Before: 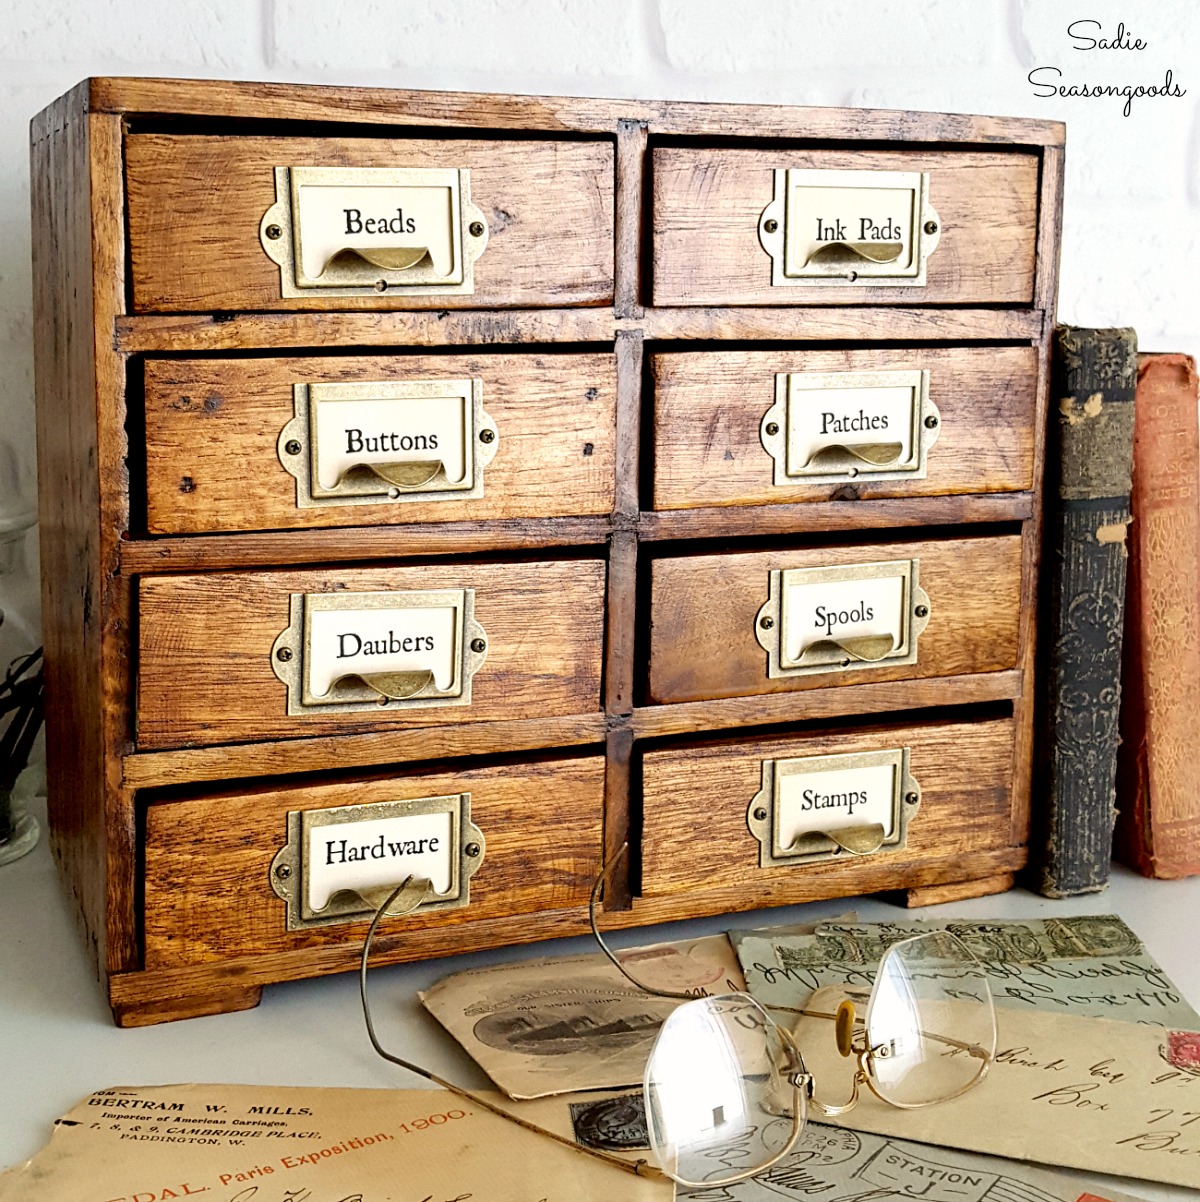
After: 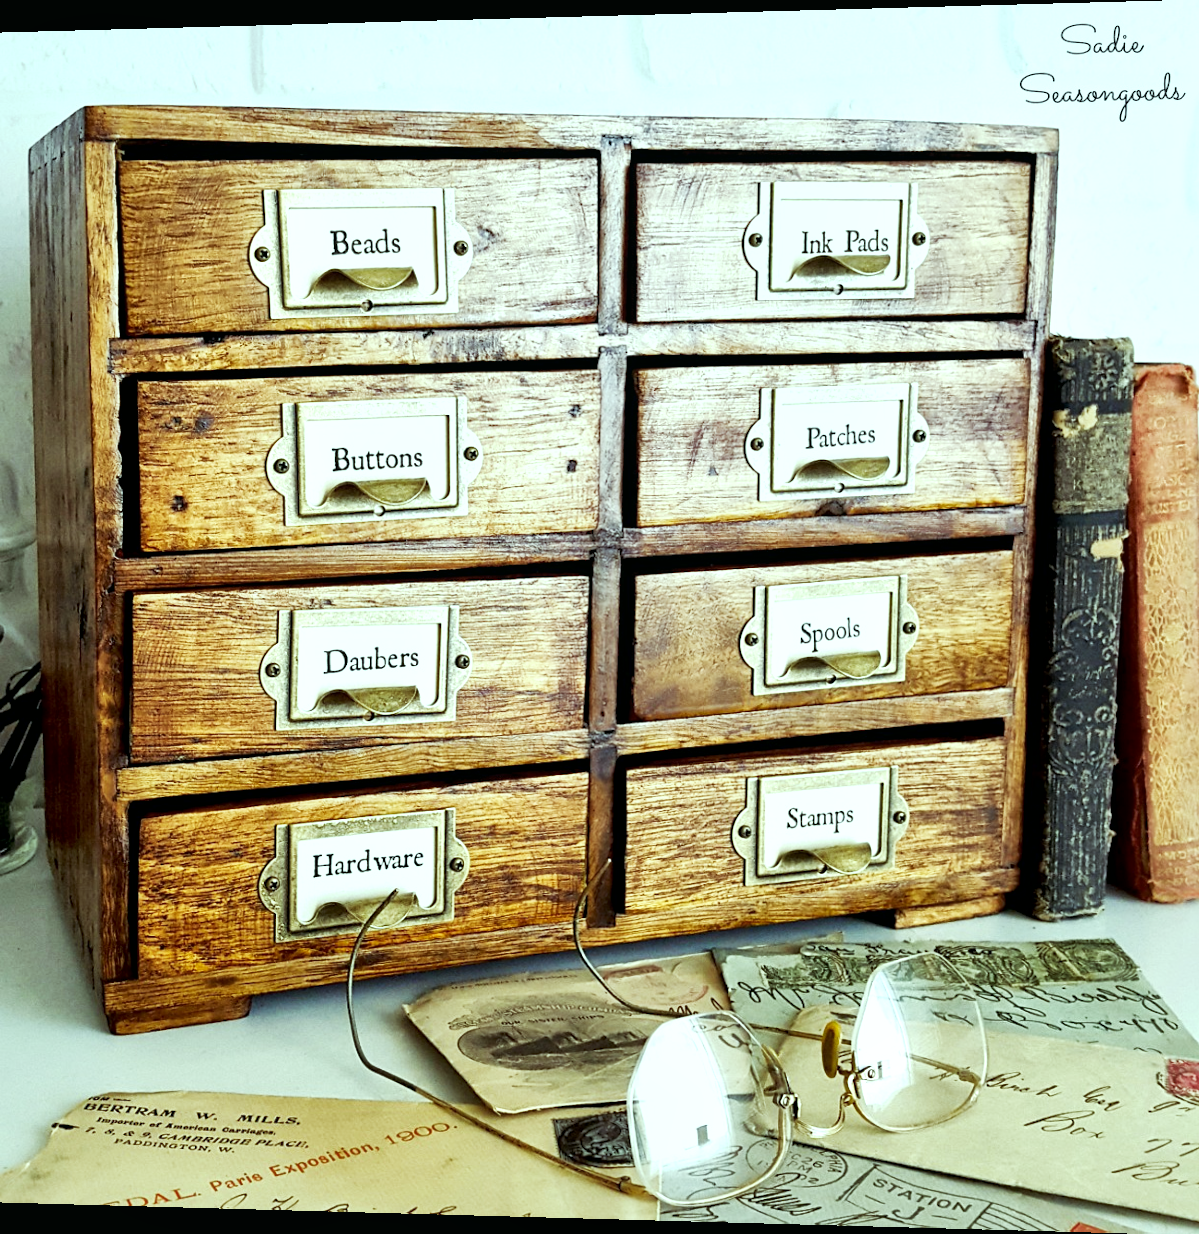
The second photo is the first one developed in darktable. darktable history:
tone curve: curves: ch0 [(0, 0) (0.003, 0.006) (0.011, 0.015) (0.025, 0.032) (0.044, 0.054) (0.069, 0.079) (0.1, 0.111) (0.136, 0.146) (0.177, 0.186) (0.224, 0.229) (0.277, 0.286) (0.335, 0.348) (0.399, 0.426) (0.468, 0.514) (0.543, 0.609) (0.623, 0.706) (0.709, 0.789) (0.801, 0.862) (0.898, 0.926) (1, 1)], preserve colors none
rotate and perspective: lens shift (horizontal) -0.055, automatic cropping off
color balance: mode lift, gamma, gain (sRGB), lift [0.997, 0.979, 1.021, 1.011], gamma [1, 1.084, 0.916, 0.998], gain [1, 0.87, 1.13, 1.101], contrast 4.55%, contrast fulcrum 38.24%, output saturation 104.09%
local contrast: mode bilateral grid, contrast 20, coarseness 50, detail 161%, midtone range 0.2
